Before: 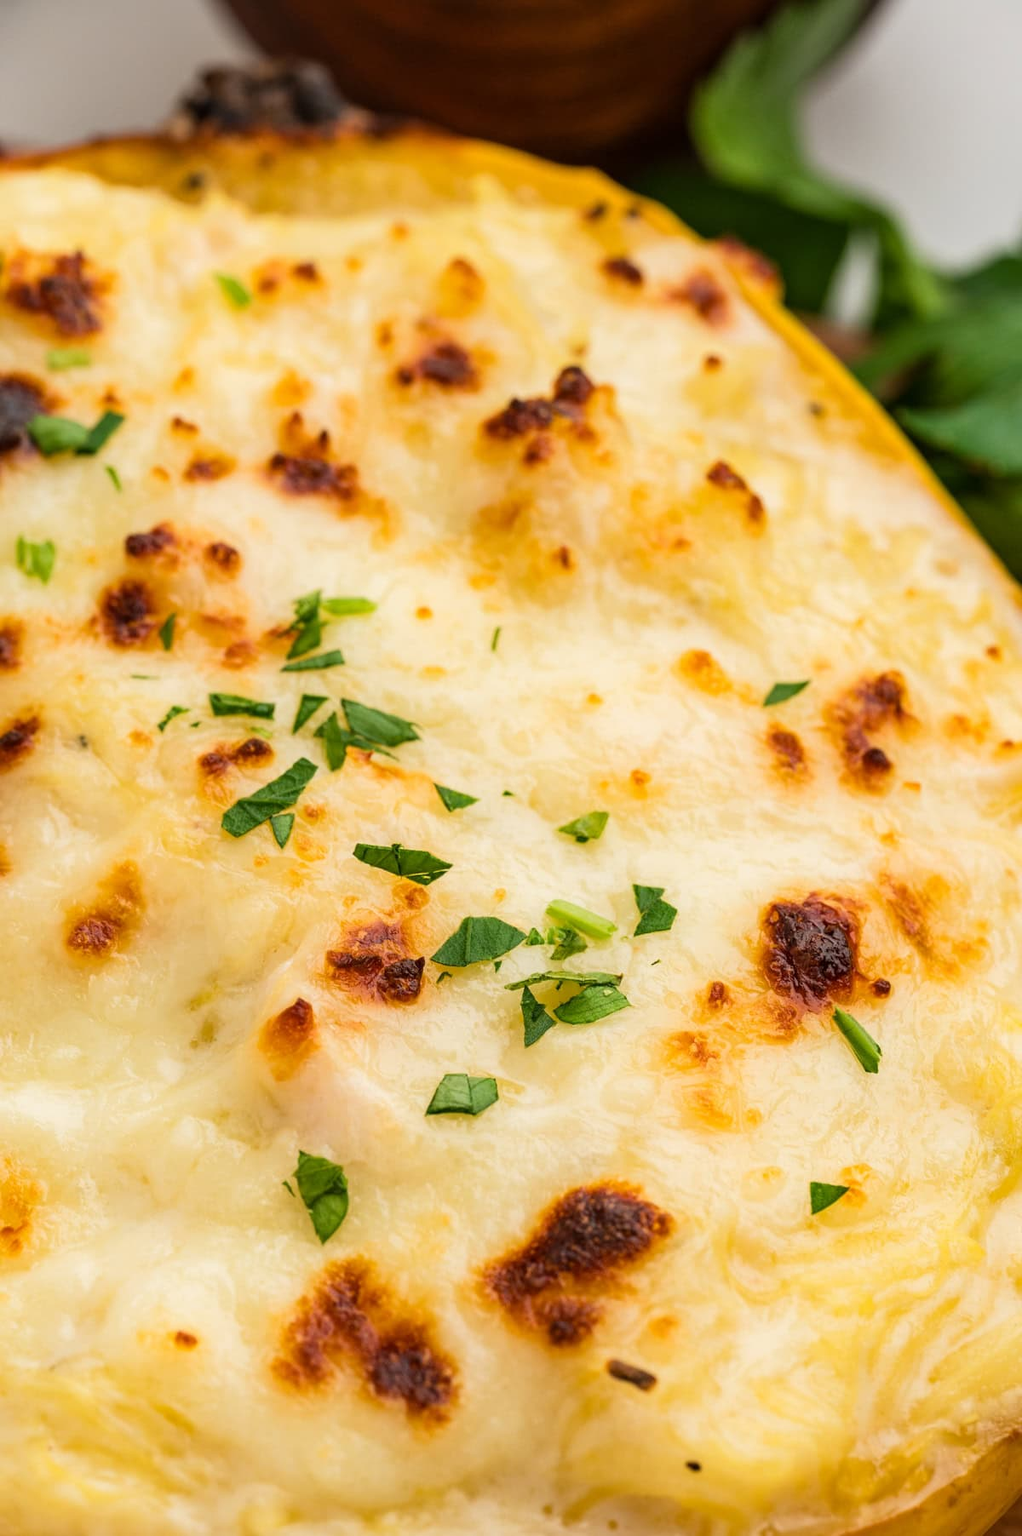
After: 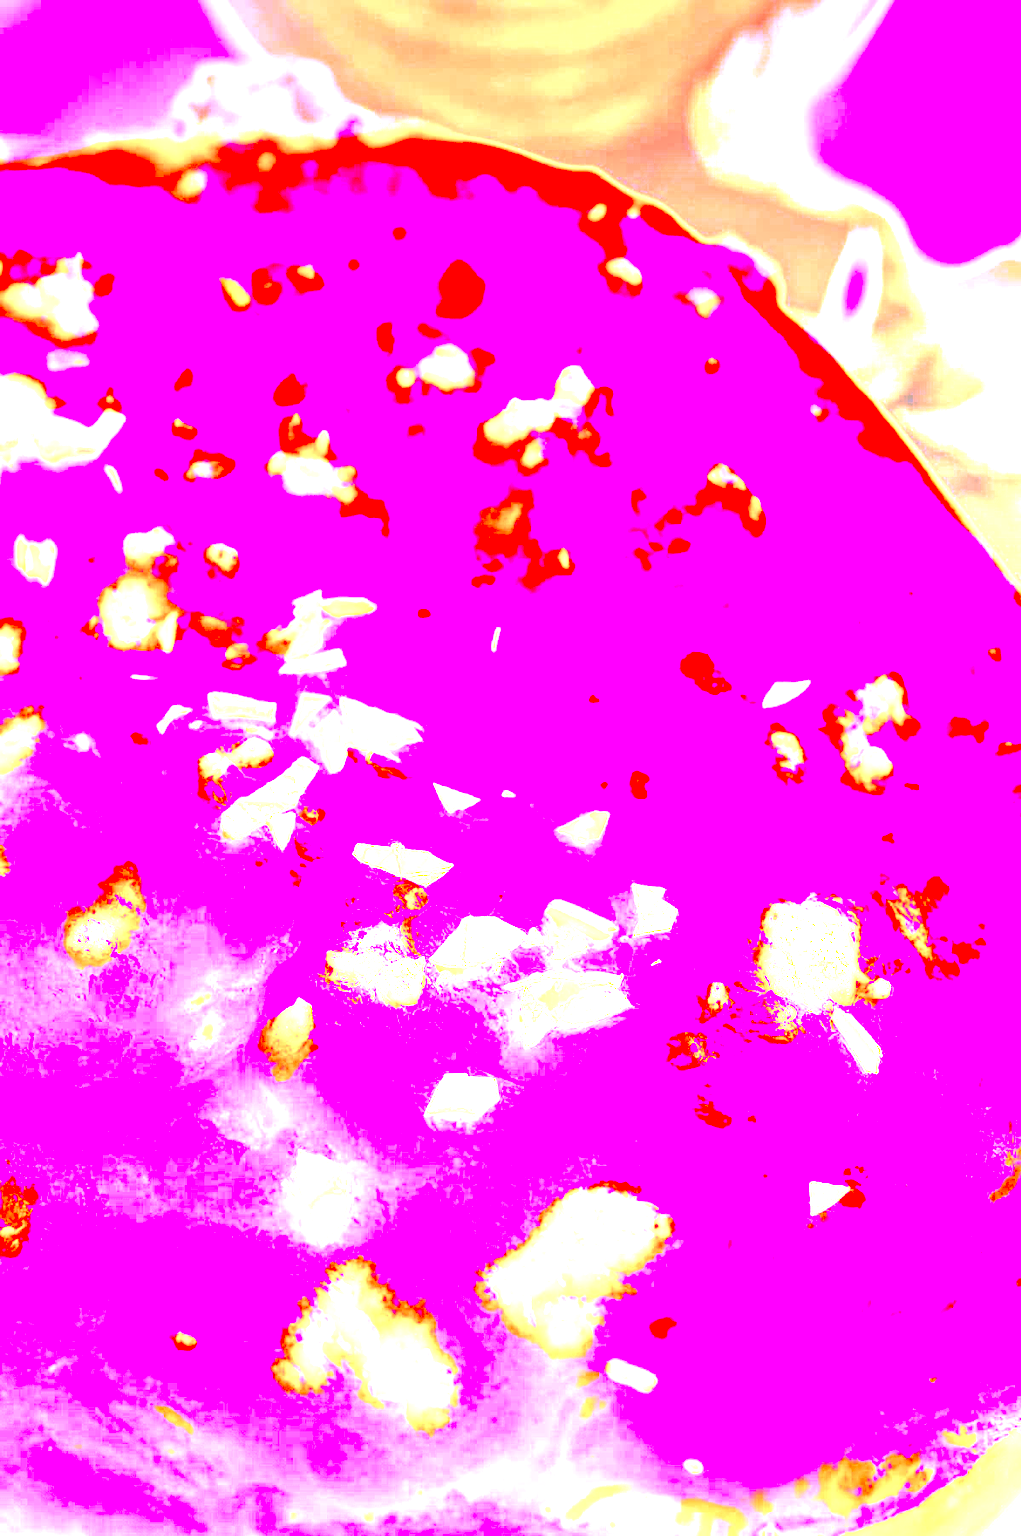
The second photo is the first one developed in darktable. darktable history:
white balance: red 8, blue 8
local contrast: on, module defaults
